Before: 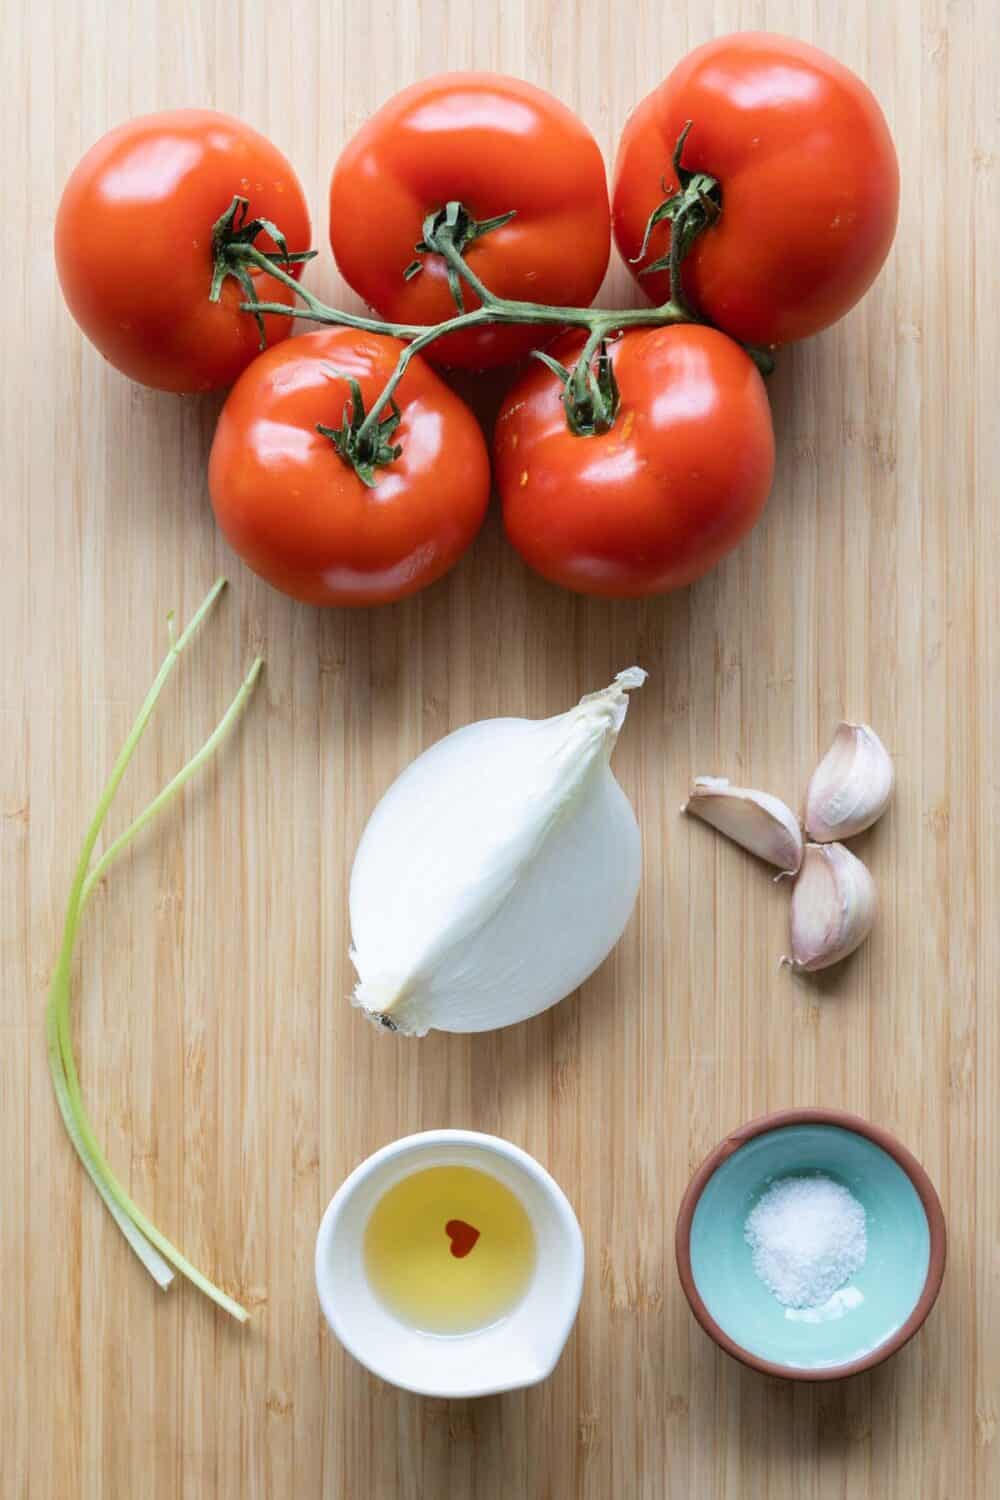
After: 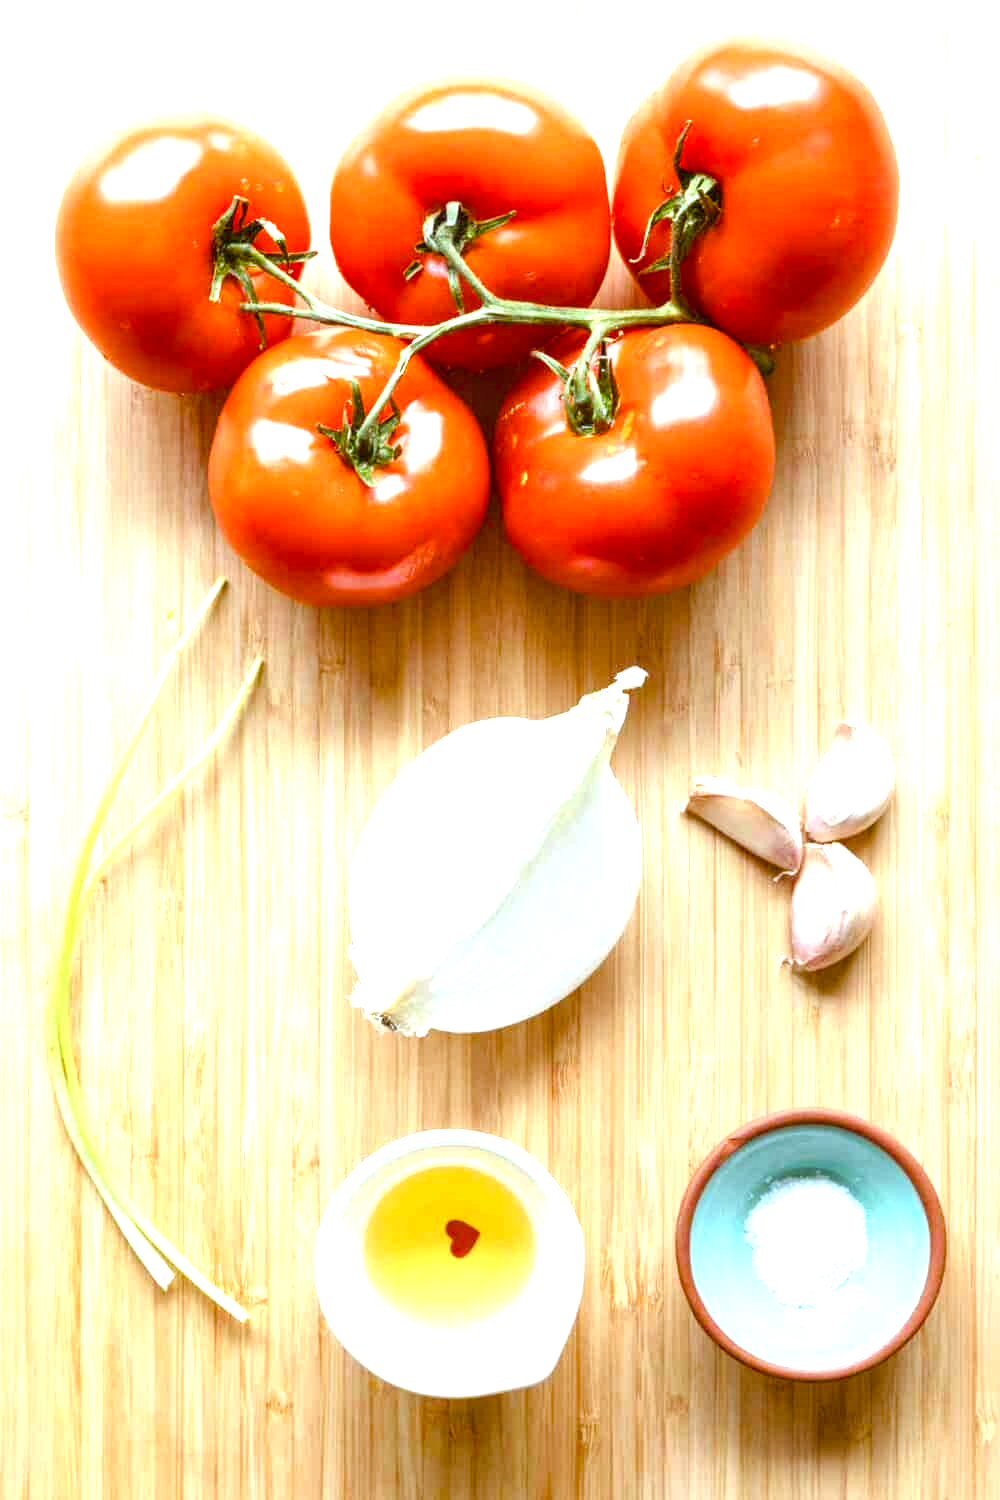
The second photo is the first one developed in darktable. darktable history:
exposure: black level correction 0, exposure 1.096 EV, compensate highlight preservation false
color balance rgb: power › luminance 9.775%, power › chroma 2.824%, power › hue 58.08°, perceptual saturation grading › global saturation 24.326%, perceptual saturation grading › highlights -23.836%, perceptual saturation grading › mid-tones 24.67%, perceptual saturation grading › shadows 38.912%, contrast 4.988%
local contrast: on, module defaults
